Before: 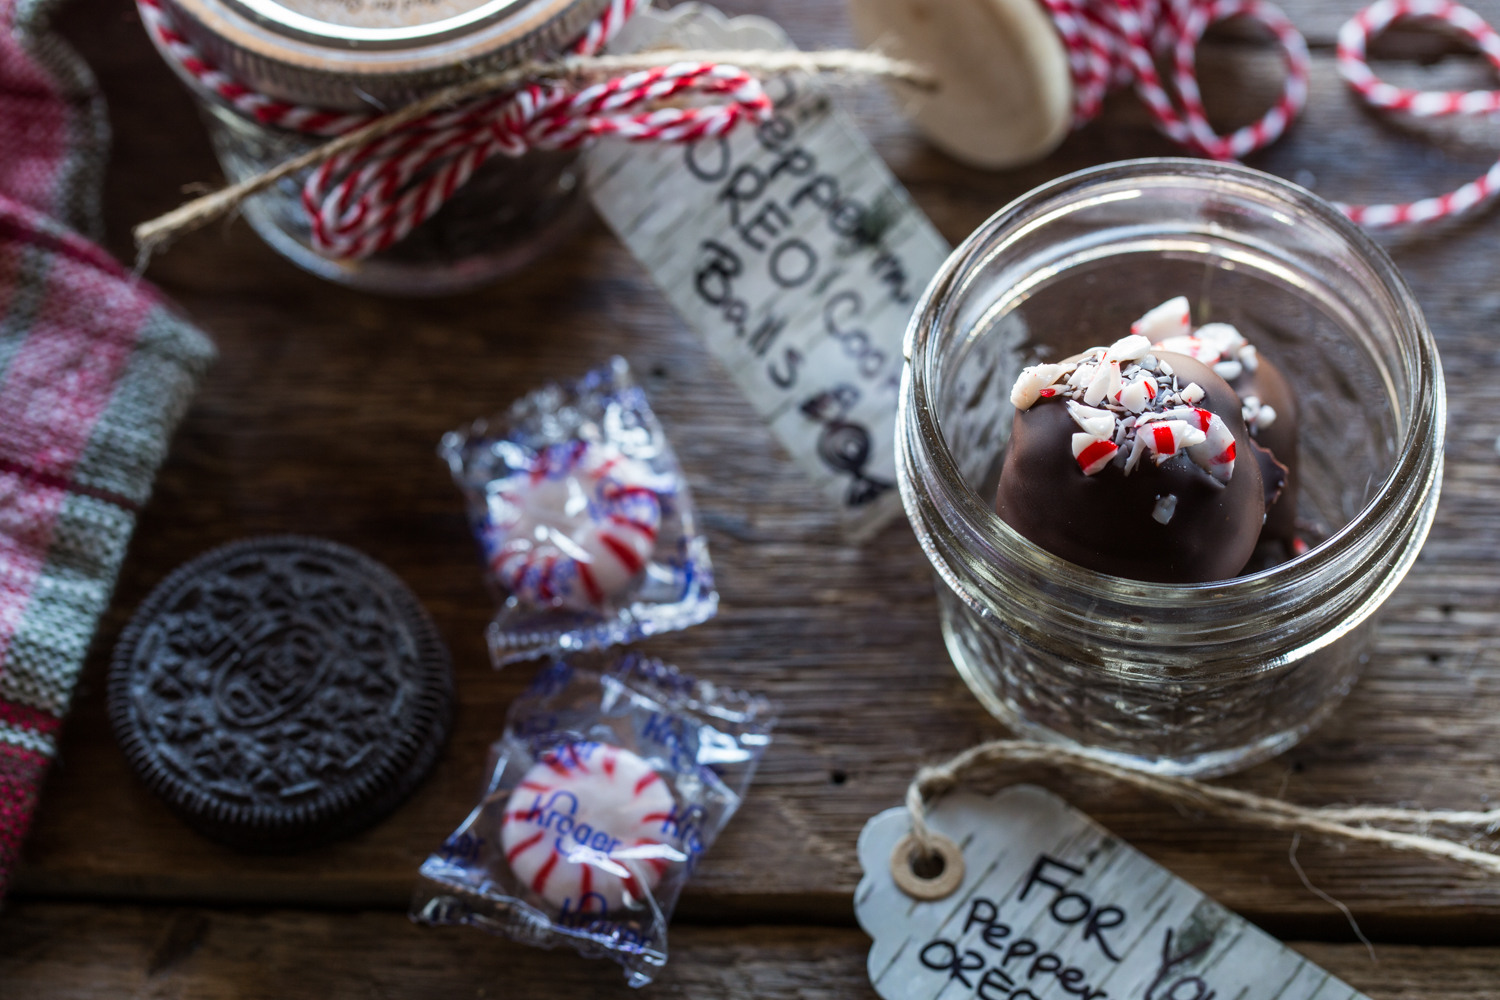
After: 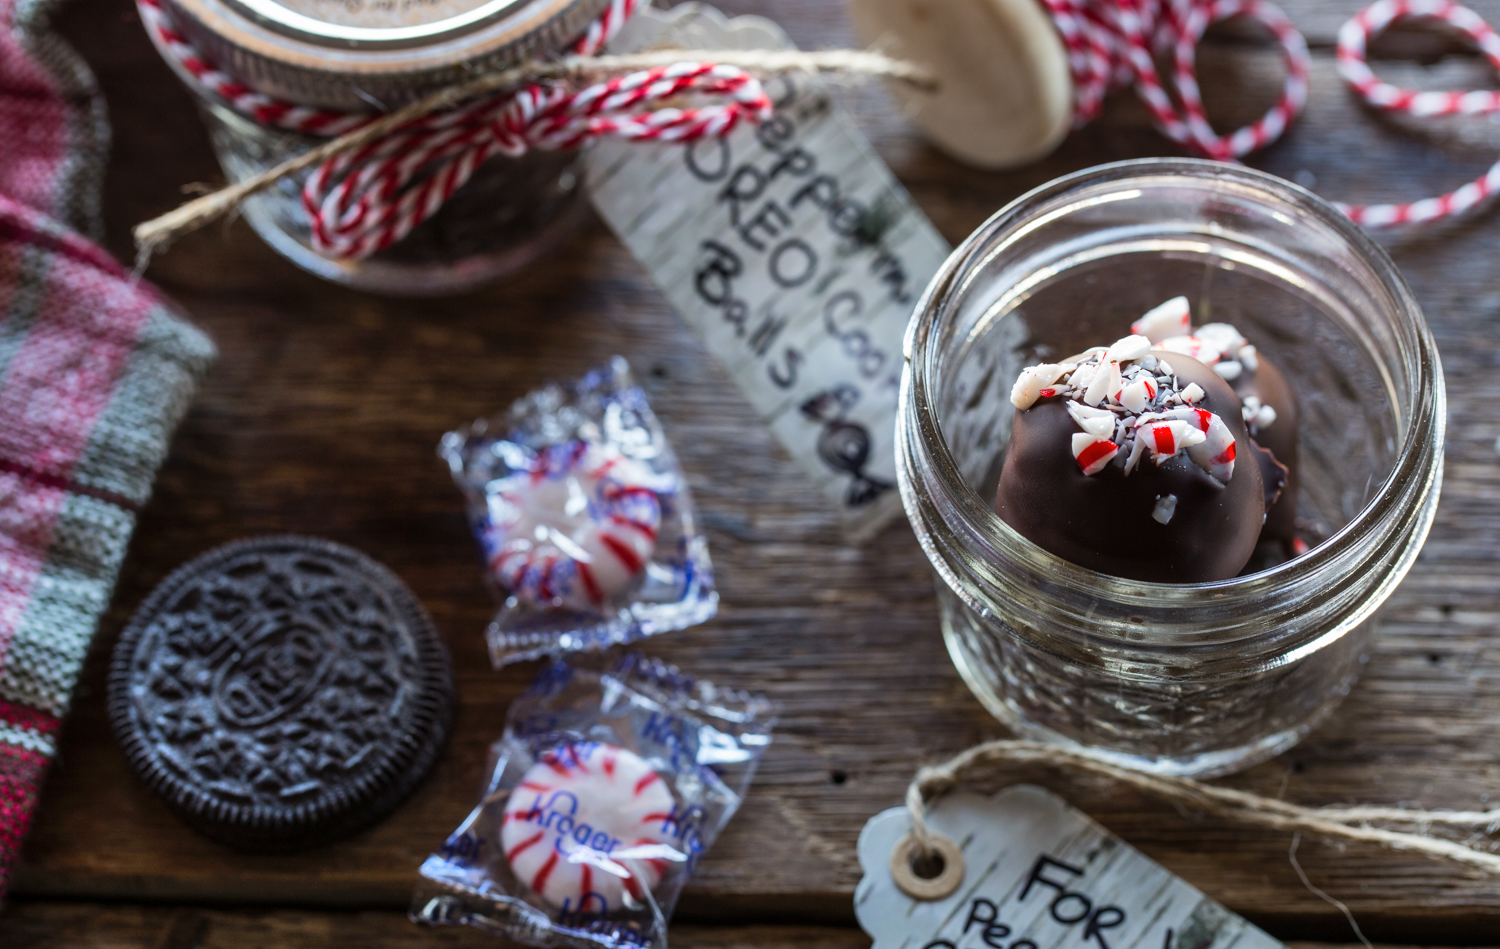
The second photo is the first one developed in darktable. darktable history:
shadows and highlights: soften with gaussian
crop and rotate: top 0%, bottom 5.097%
